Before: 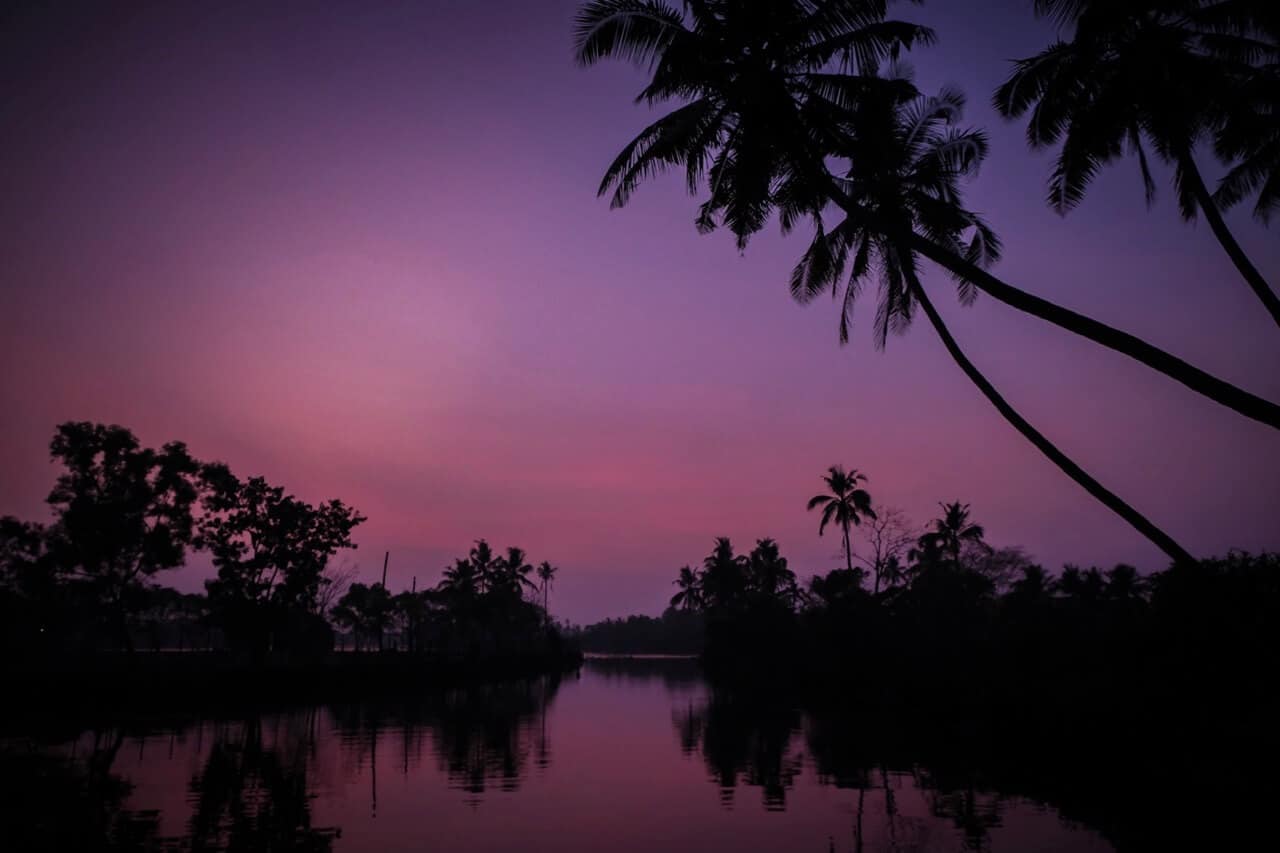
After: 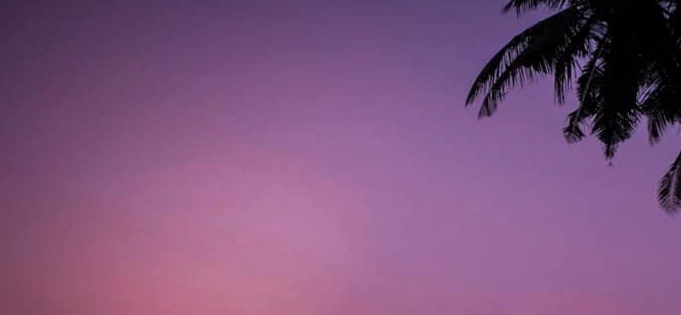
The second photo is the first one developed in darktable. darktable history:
exposure: exposure 0.206 EV, compensate highlight preservation false
crop: left 10.329%, top 10.73%, right 36.424%, bottom 52.079%
